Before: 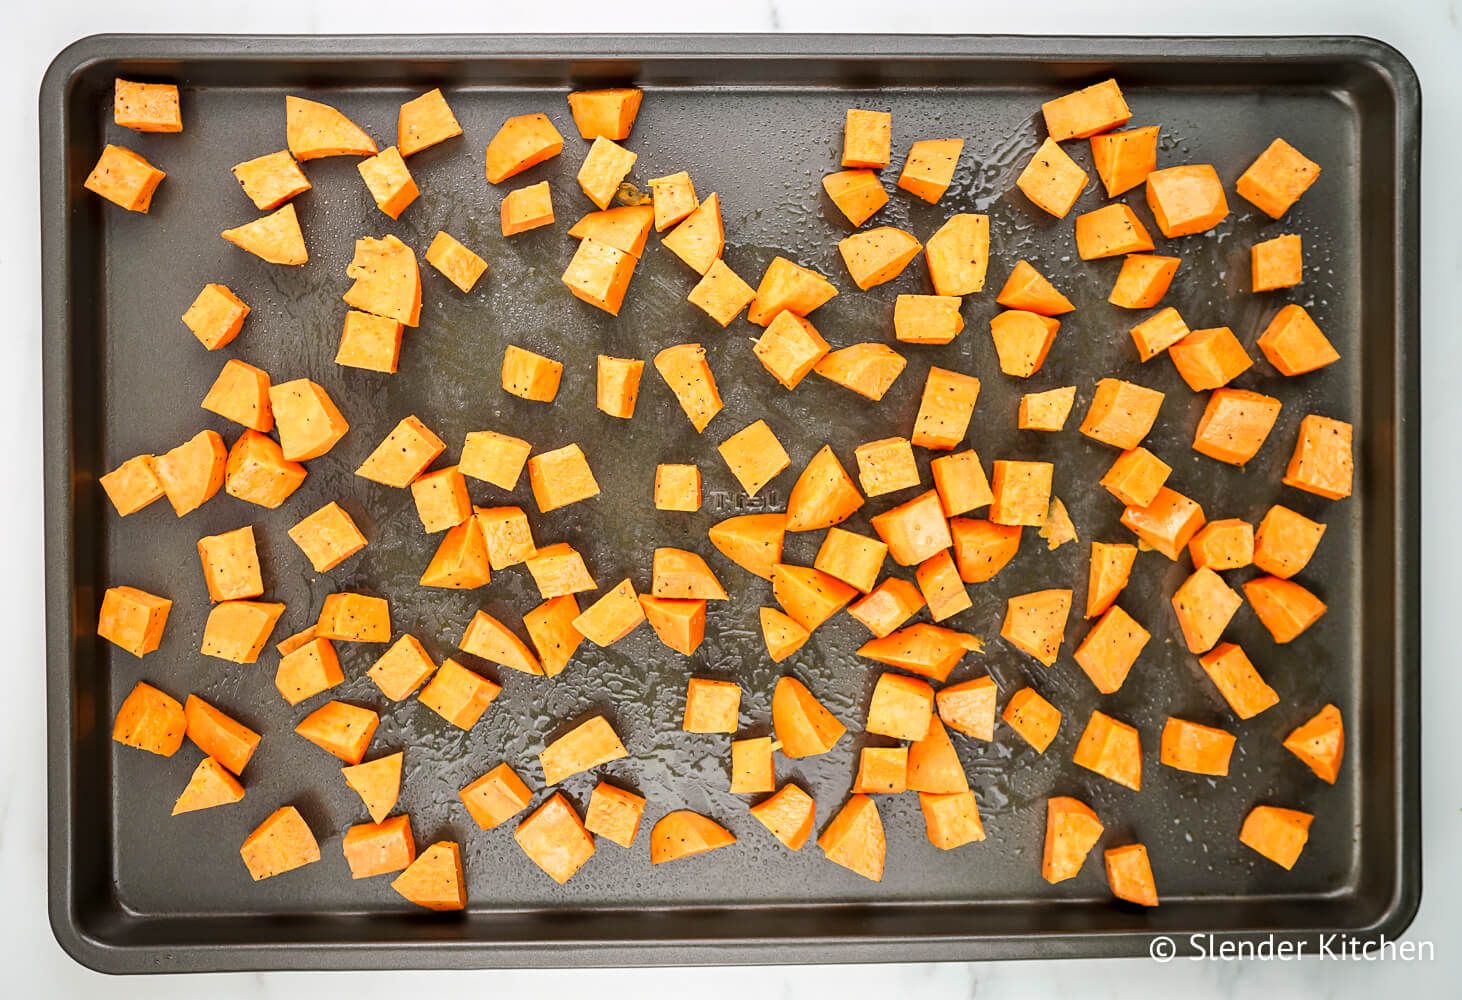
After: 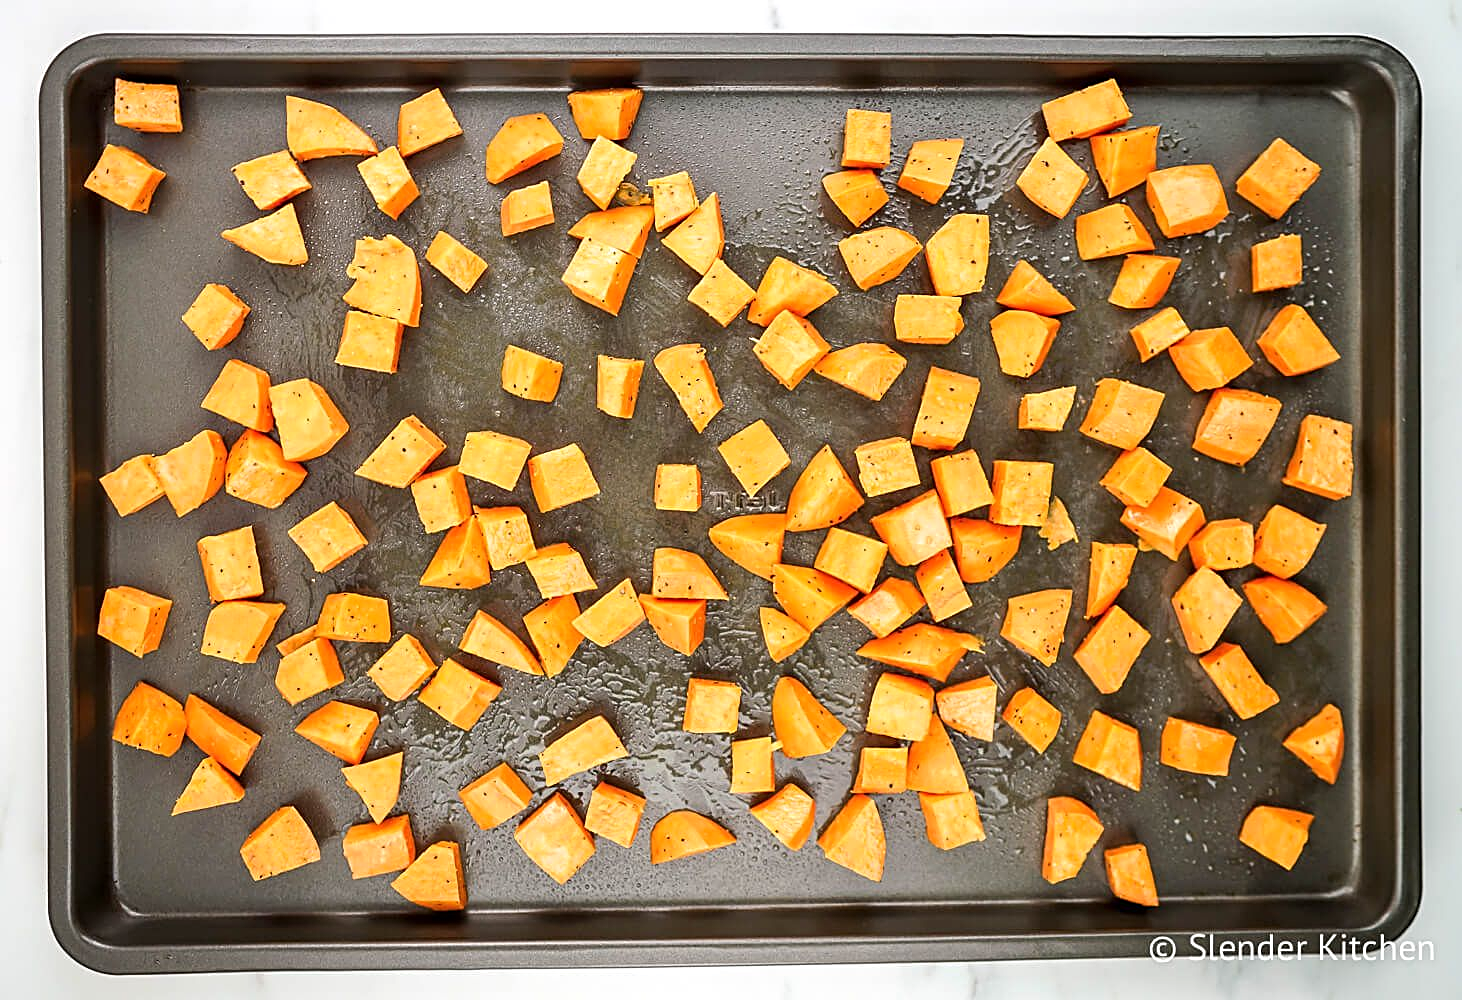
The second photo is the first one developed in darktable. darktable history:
exposure: exposure 0.131 EV, compensate highlight preservation false
sharpen: on, module defaults
